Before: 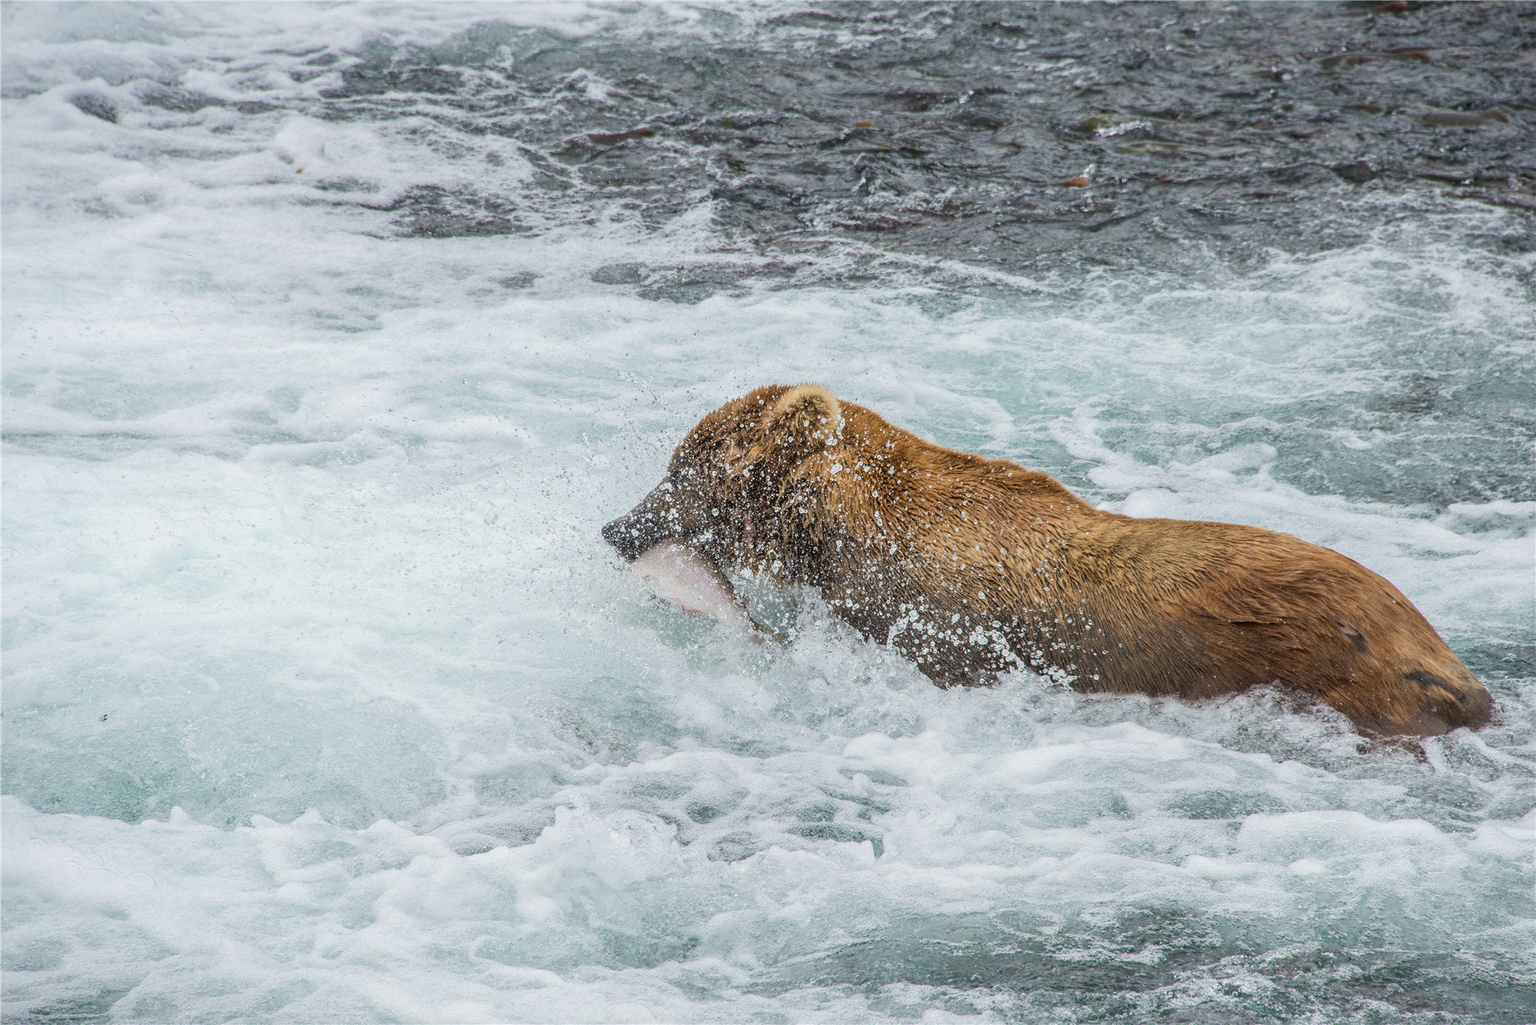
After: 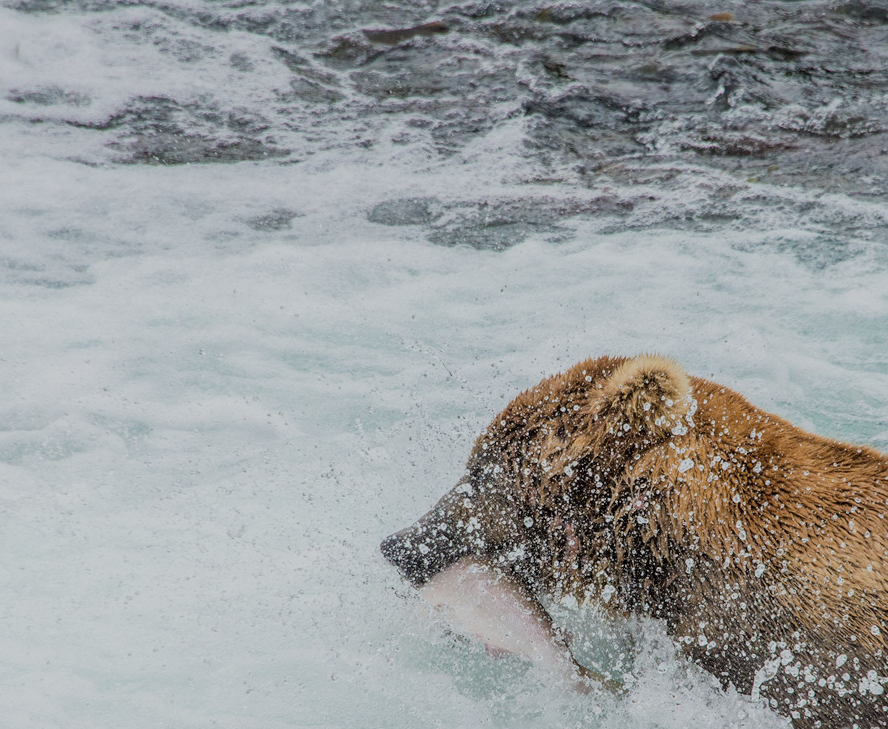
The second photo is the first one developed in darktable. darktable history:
crop: left 20.199%, top 10.889%, right 35.396%, bottom 34.451%
filmic rgb: black relative exposure -7.65 EV, white relative exposure 4.56 EV, threshold -0.268 EV, transition 3.19 EV, structure ↔ texture 99.83%, hardness 3.61, enable highlight reconstruction true
